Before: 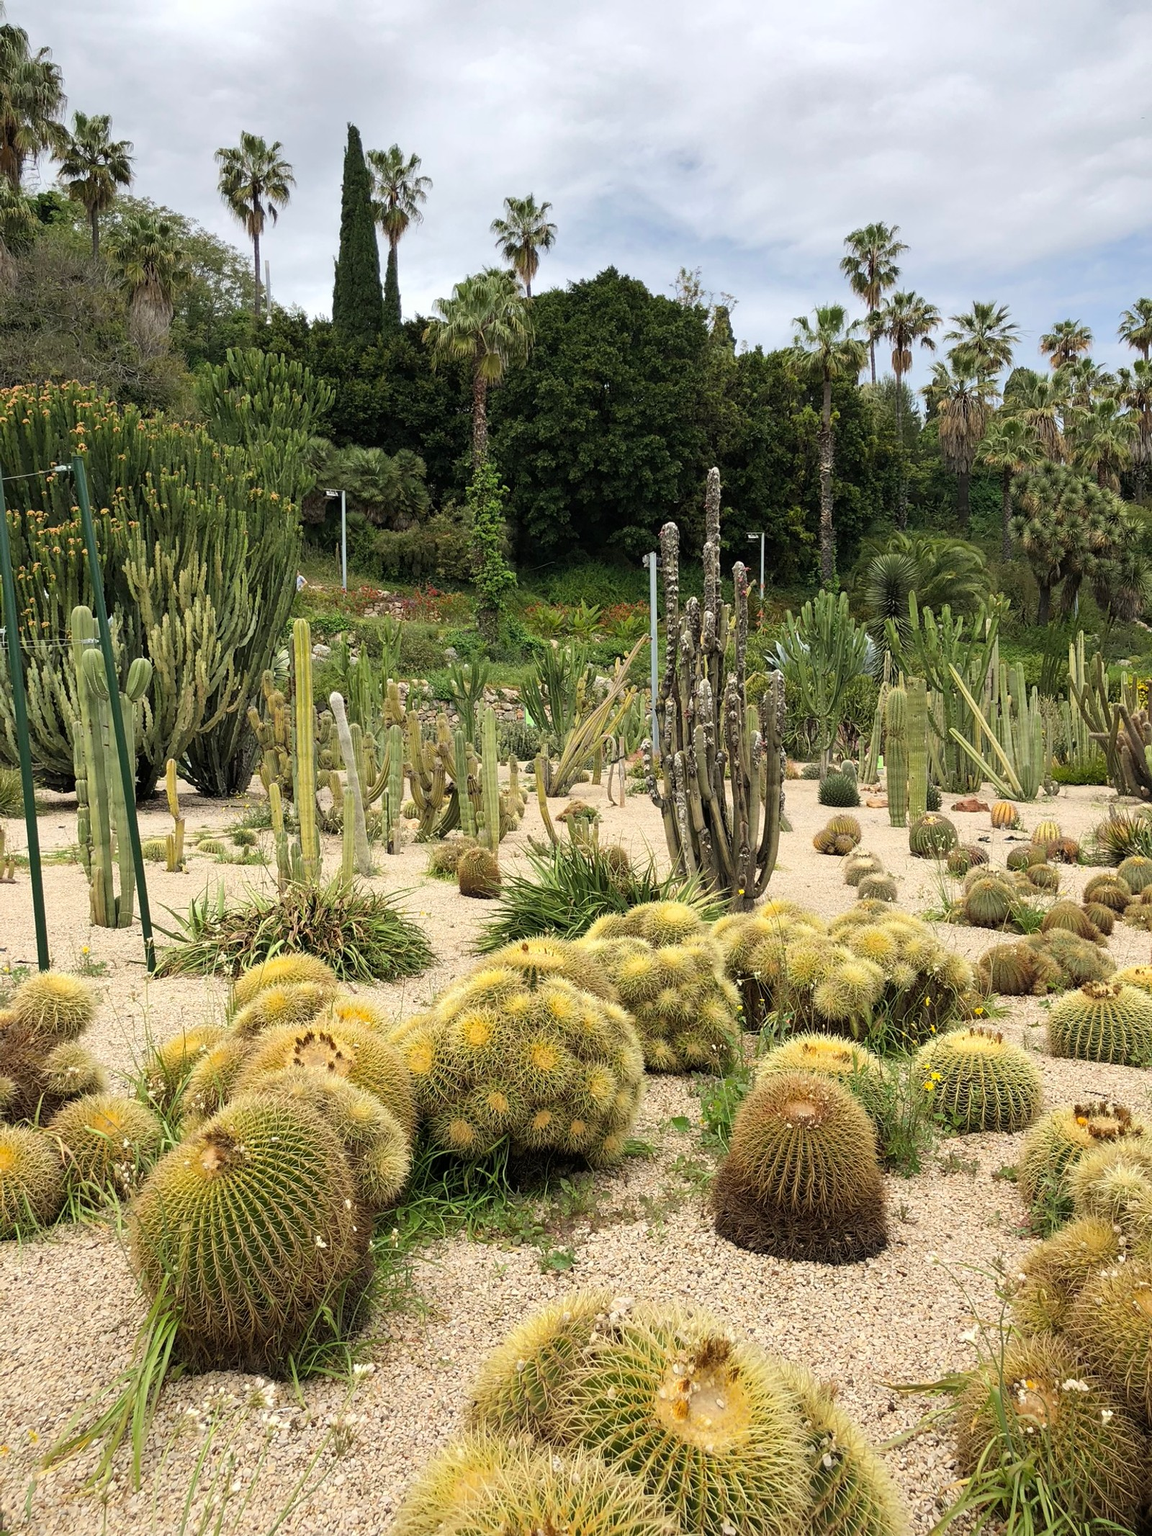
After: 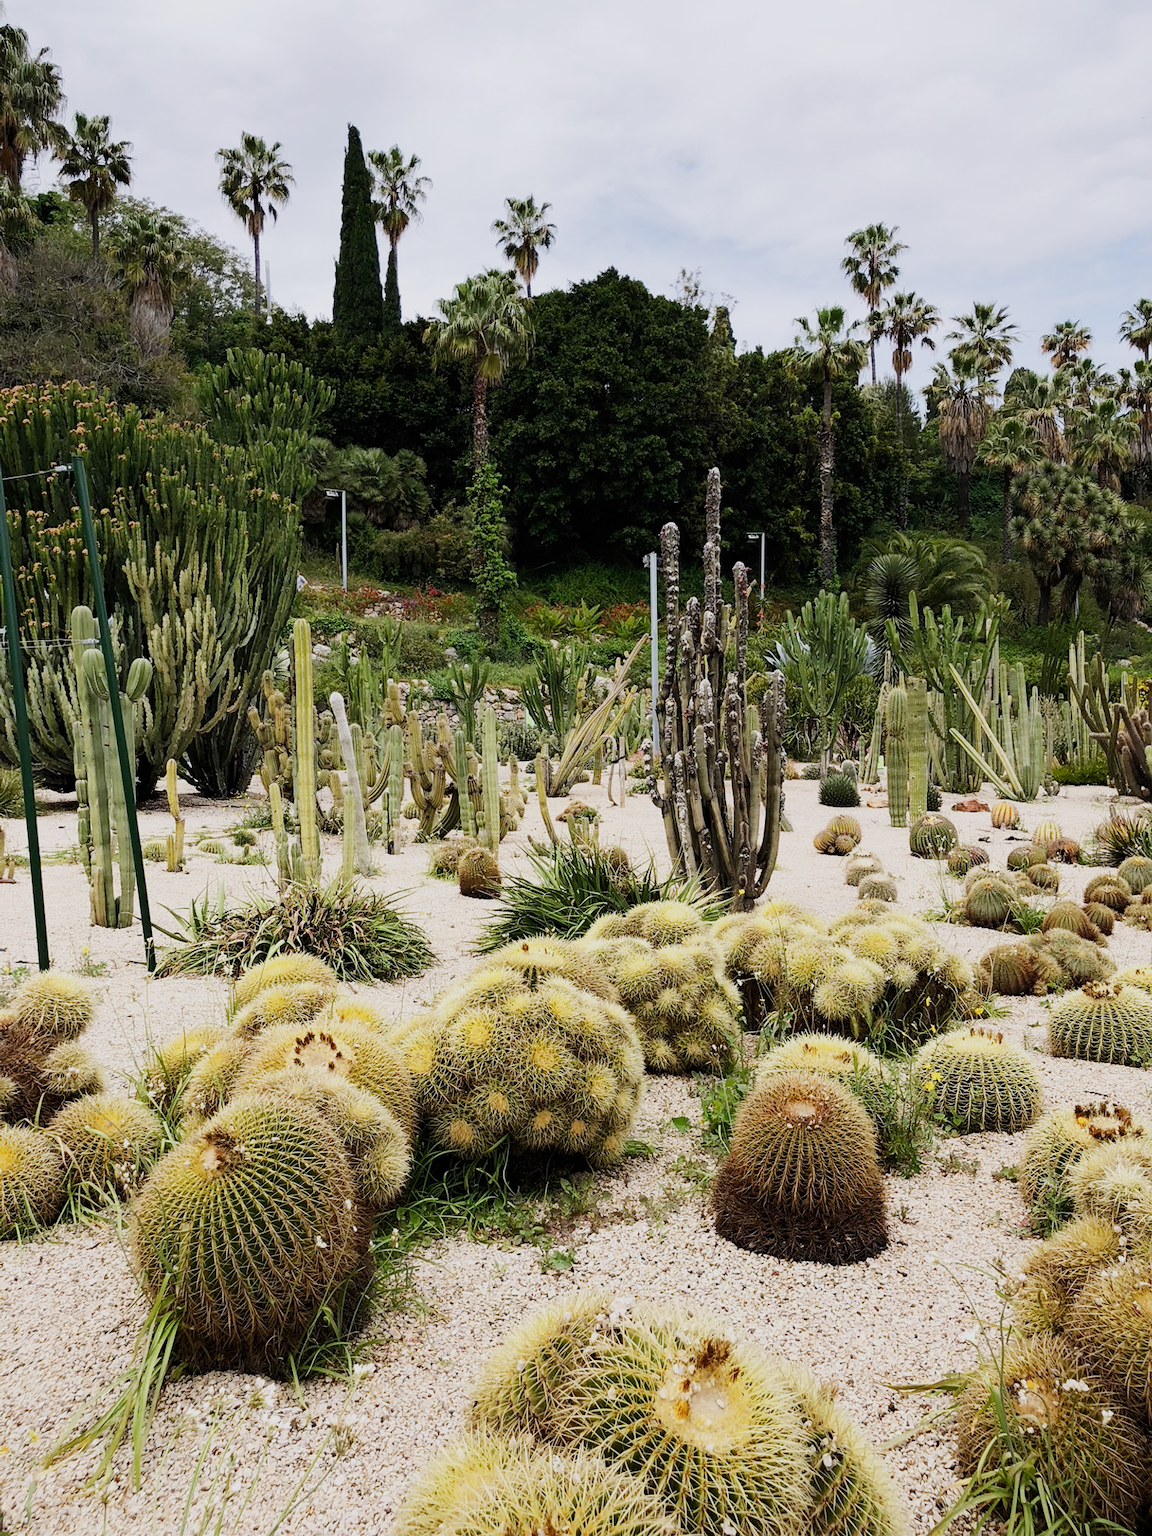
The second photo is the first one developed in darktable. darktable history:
white balance: red 1.004, blue 1.096
tone equalizer: -8 EV -0.001 EV, -7 EV 0.001 EV, -6 EV -0.002 EV, -5 EV -0.003 EV, -4 EV -0.062 EV, -3 EV -0.222 EV, -2 EV -0.267 EV, -1 EV 0.105 EV, +0 EV 0.303 EV
sigmoid: skew -0.2, preserve hue 0%, red attenuation 0.1, red rotation 0.035, green attenuation 0.1, green rotation -0.017, blue attenuation 0.15, blue rotation -0.052, base primaries Rec2020
